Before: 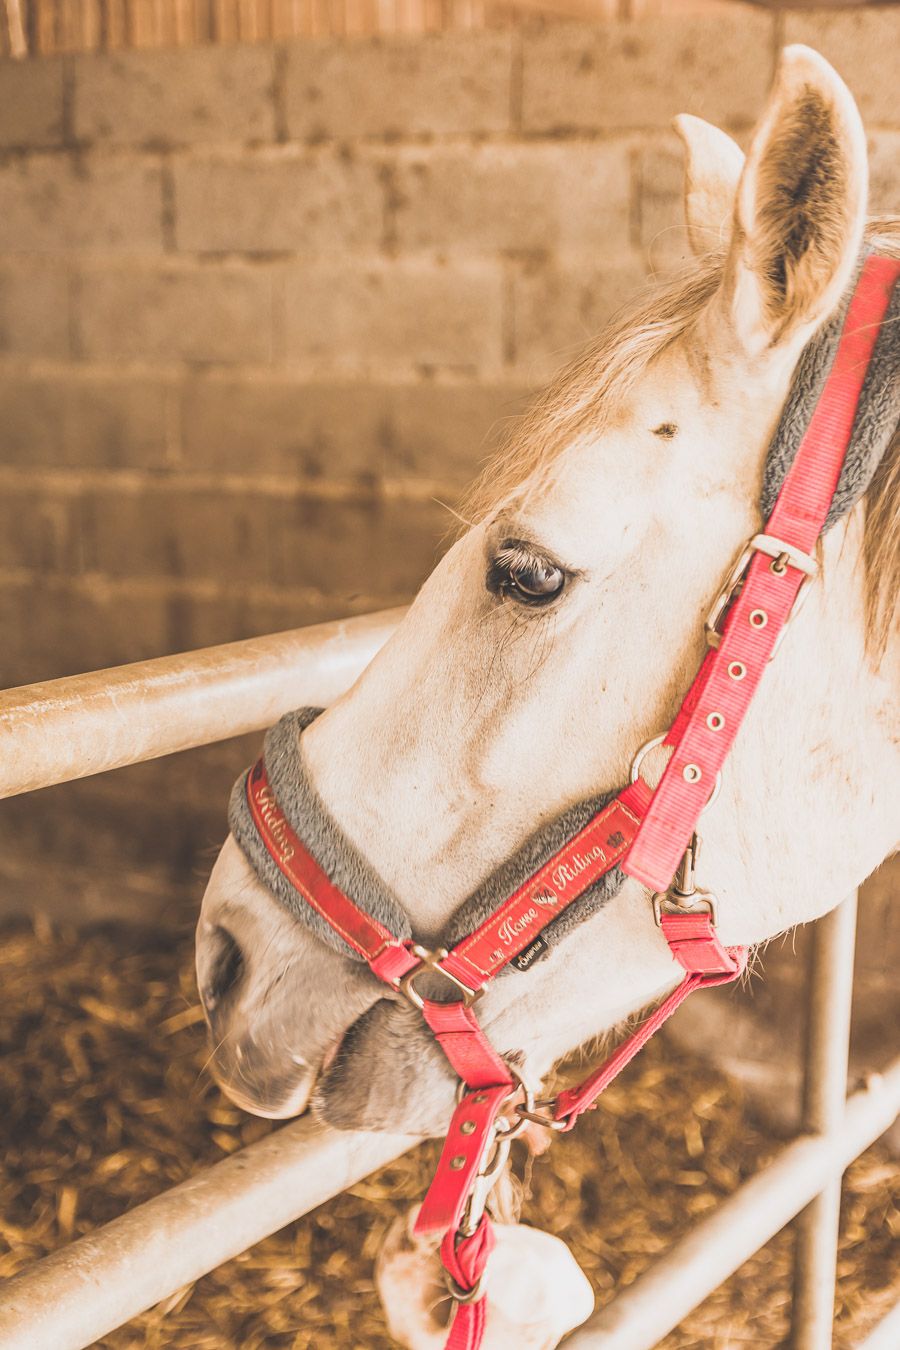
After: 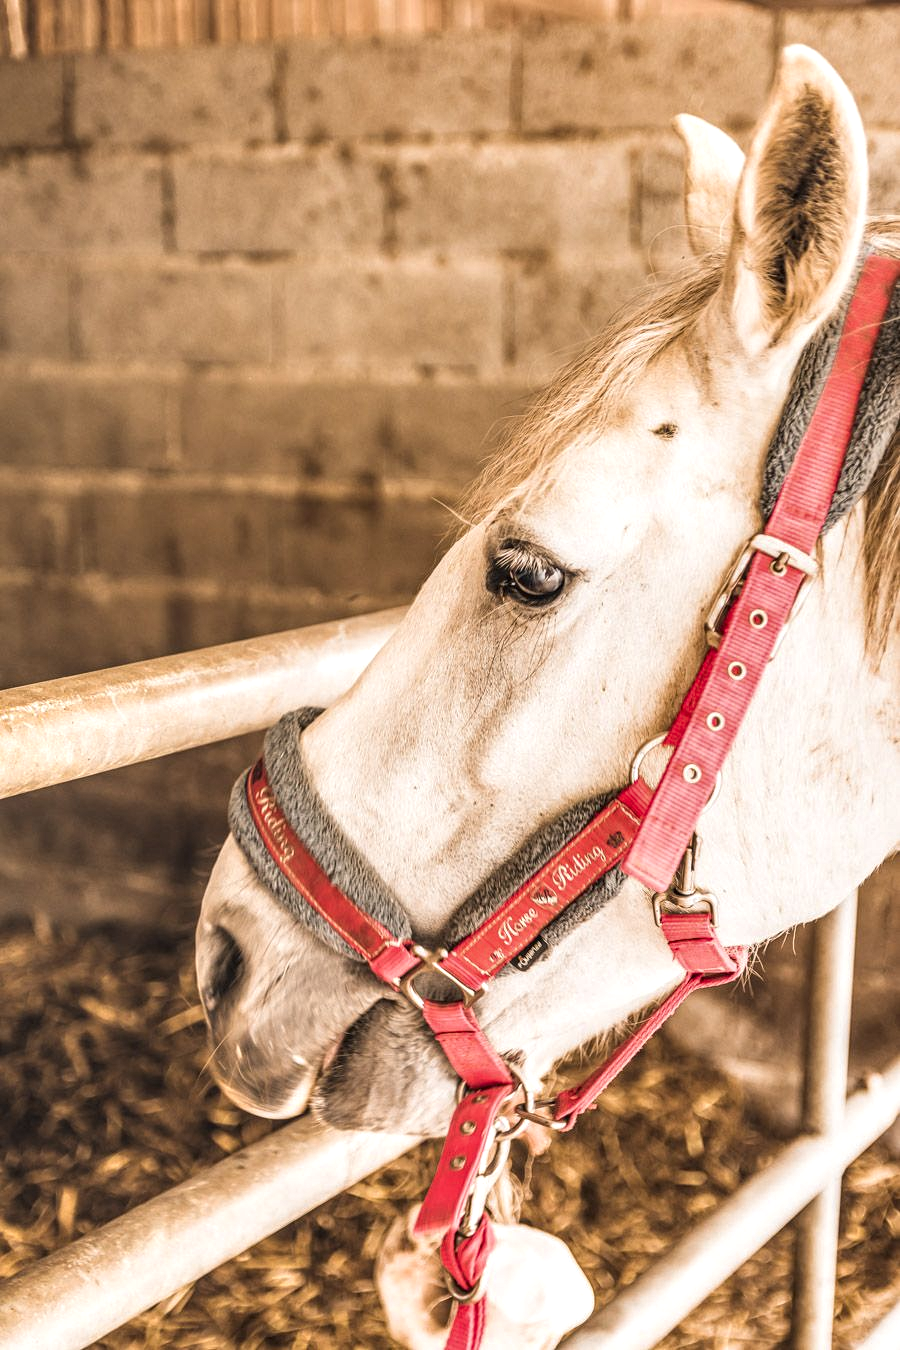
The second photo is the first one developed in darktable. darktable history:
local contrast: highlights 65%, shadows 53%, detail 168%, midtone range 0.518
